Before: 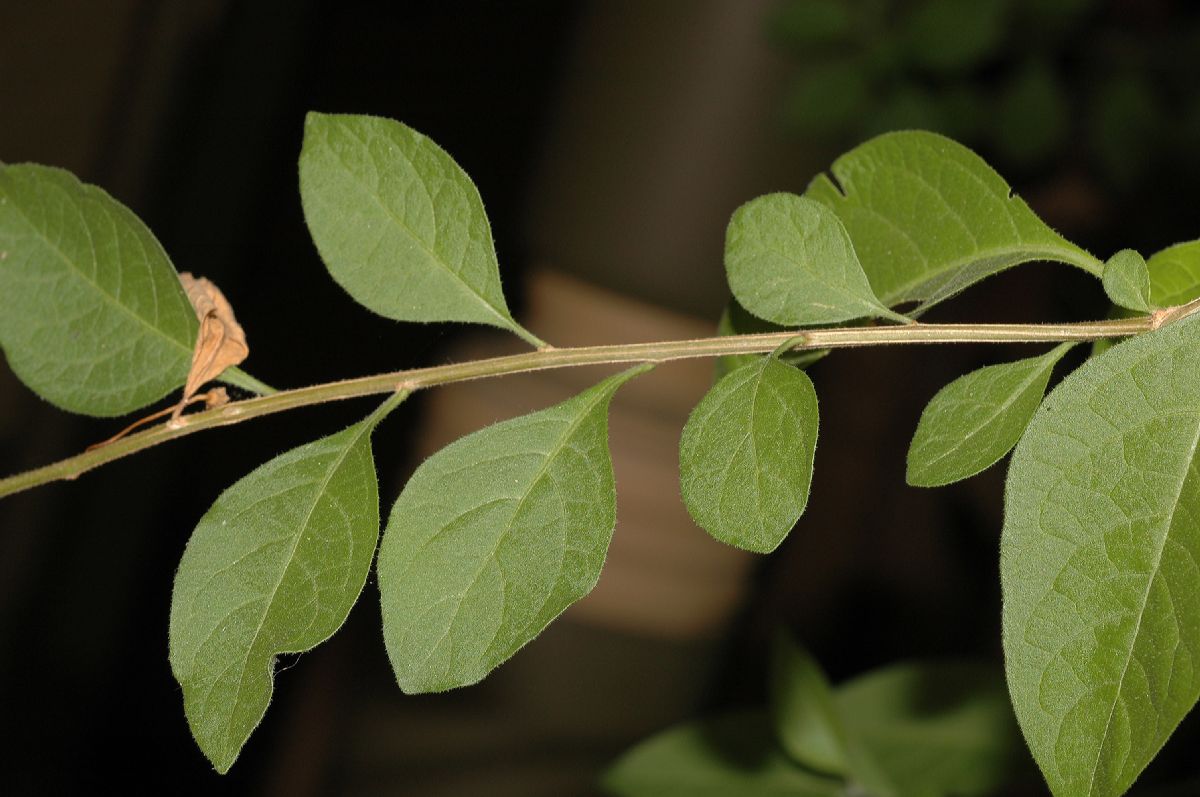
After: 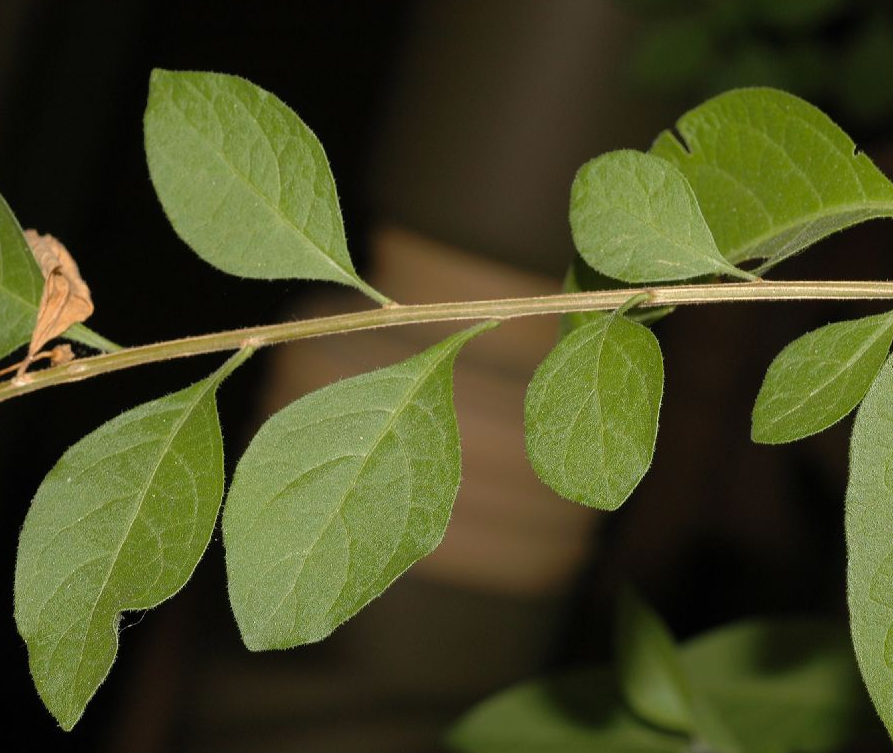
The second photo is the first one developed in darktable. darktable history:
color balance rgb: perceptual saturation grading › global saturation 0.803%, perceptual saturation grading › mid-tones 11.776%
crop and rotate: left 12.924%, top 5.404%, right 12.616%
